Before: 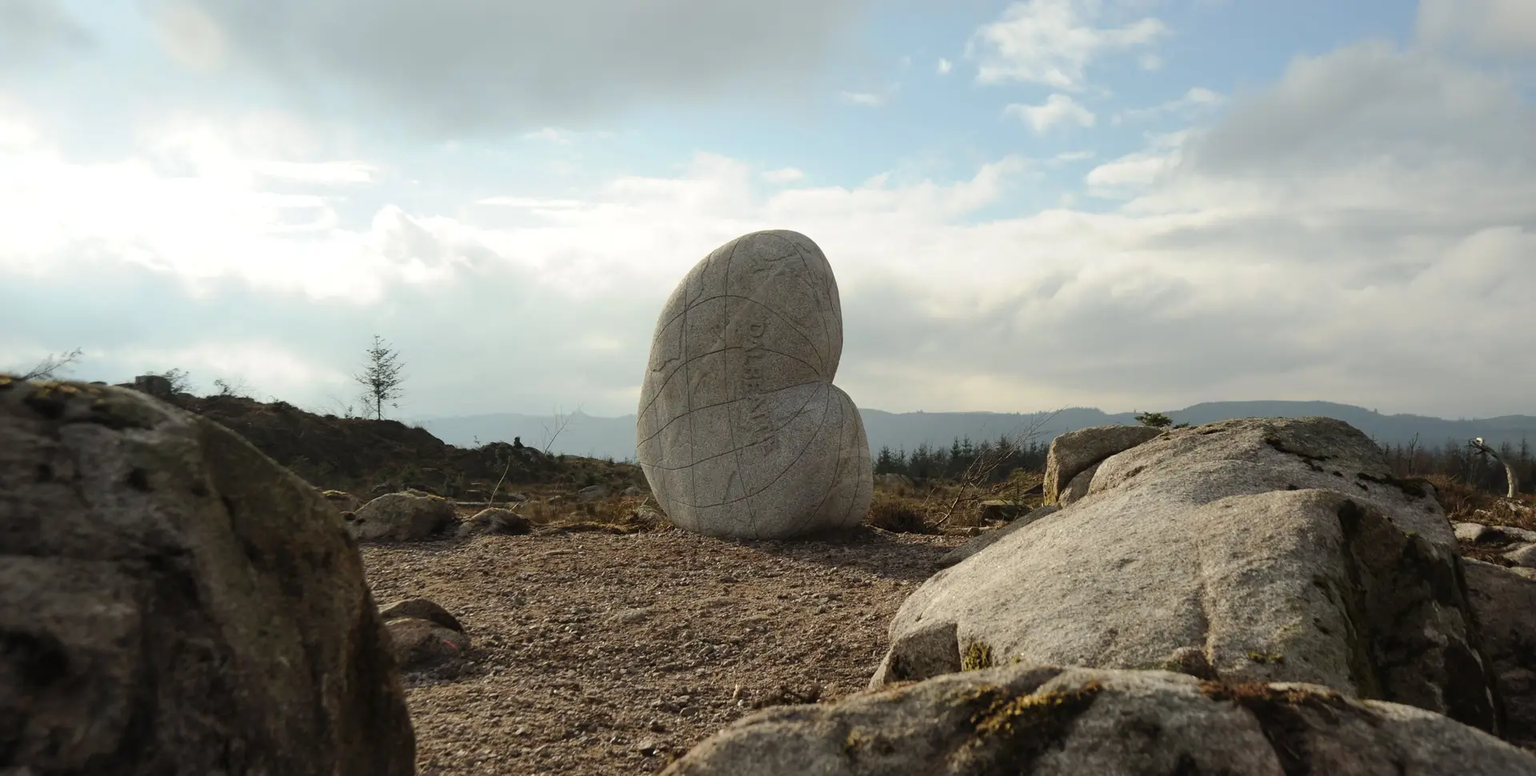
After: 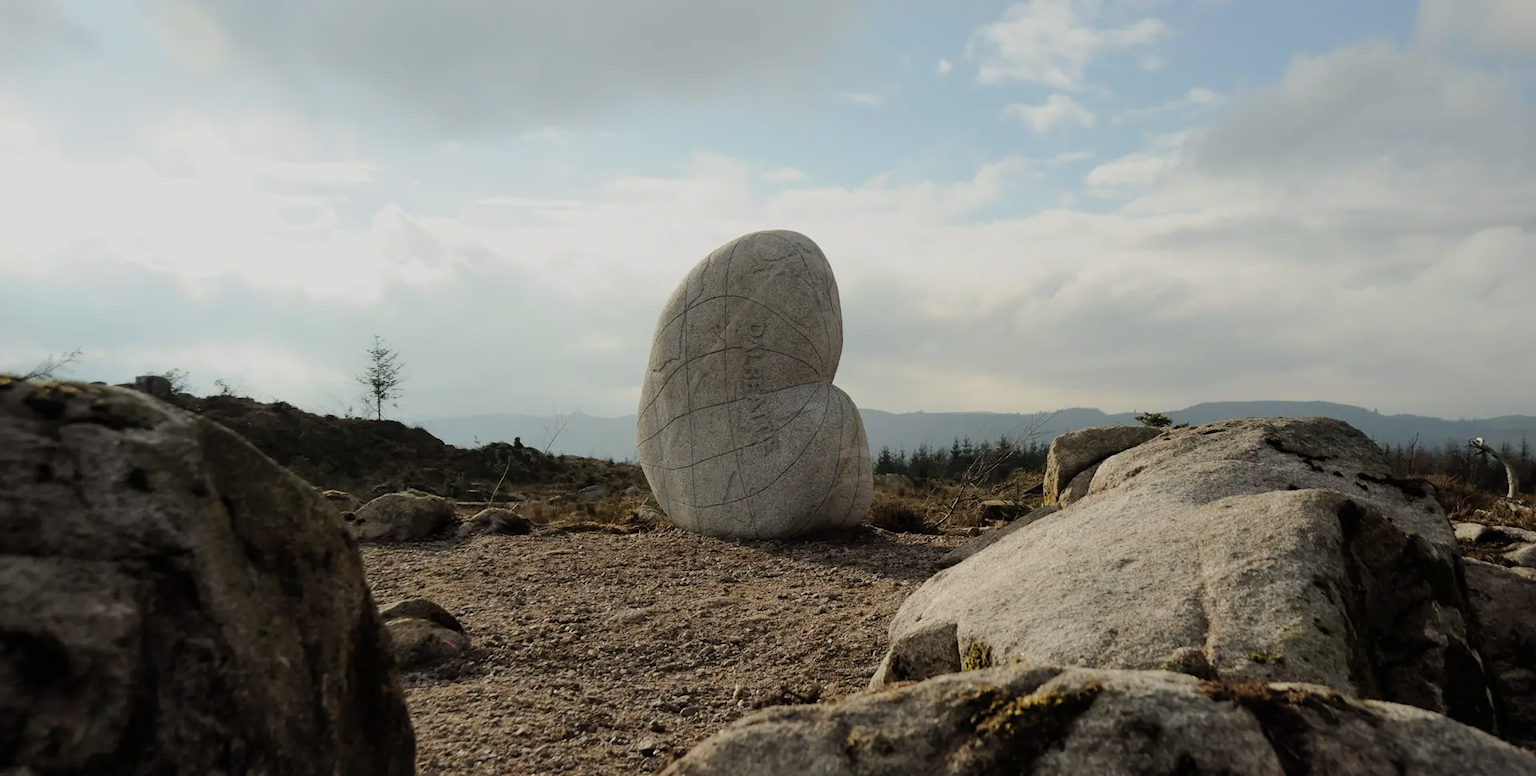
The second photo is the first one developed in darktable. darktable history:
filmic rgb: black relative exposure -8 EV, white relative exposure 4.02 EV, threshold 5.94 EV, hardness 4.17, iterations of high-quality reconstruction 0, enable highlight reconstruction true
